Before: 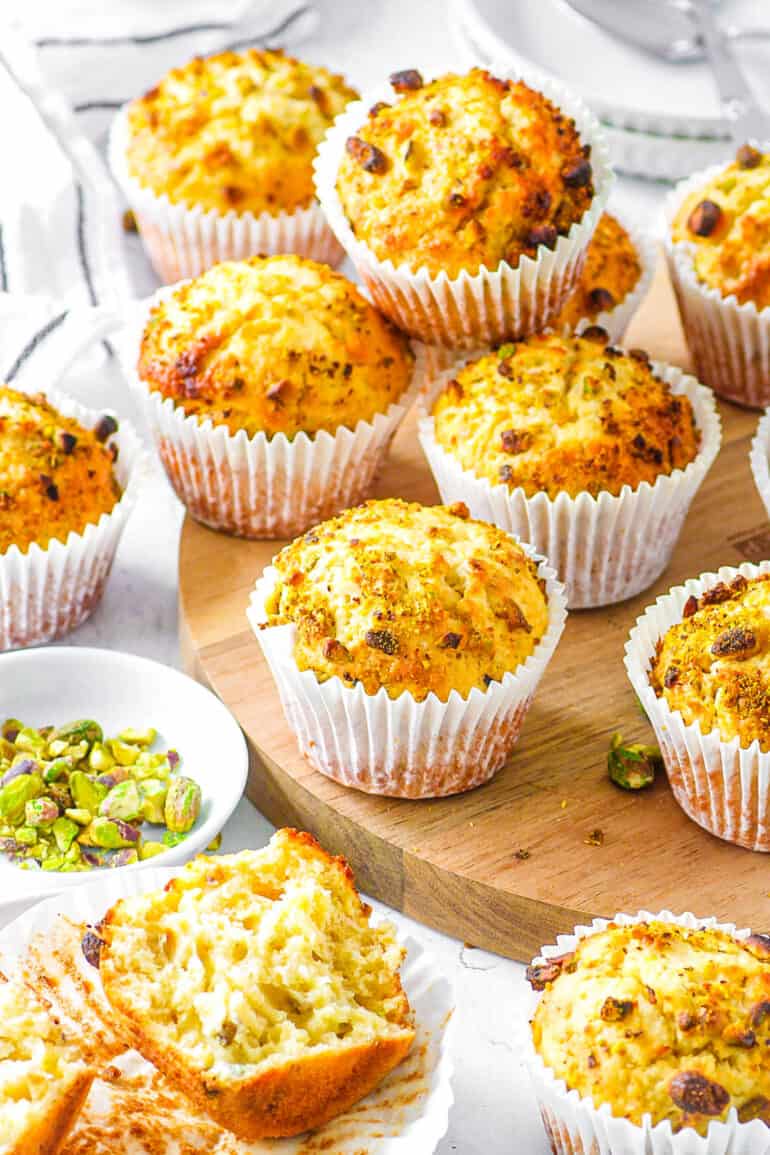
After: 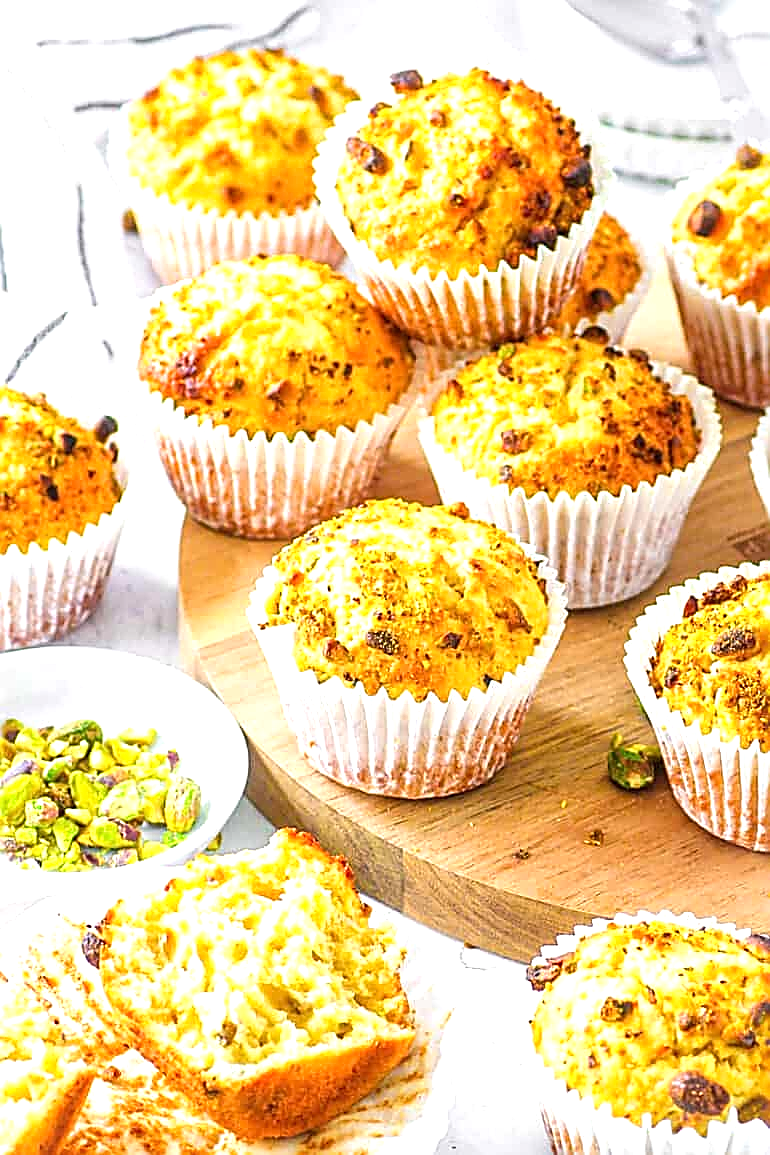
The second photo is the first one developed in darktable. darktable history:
exposure: exposure 0.564 EV, compensate highlight preservation false
sharpen: amount 1
